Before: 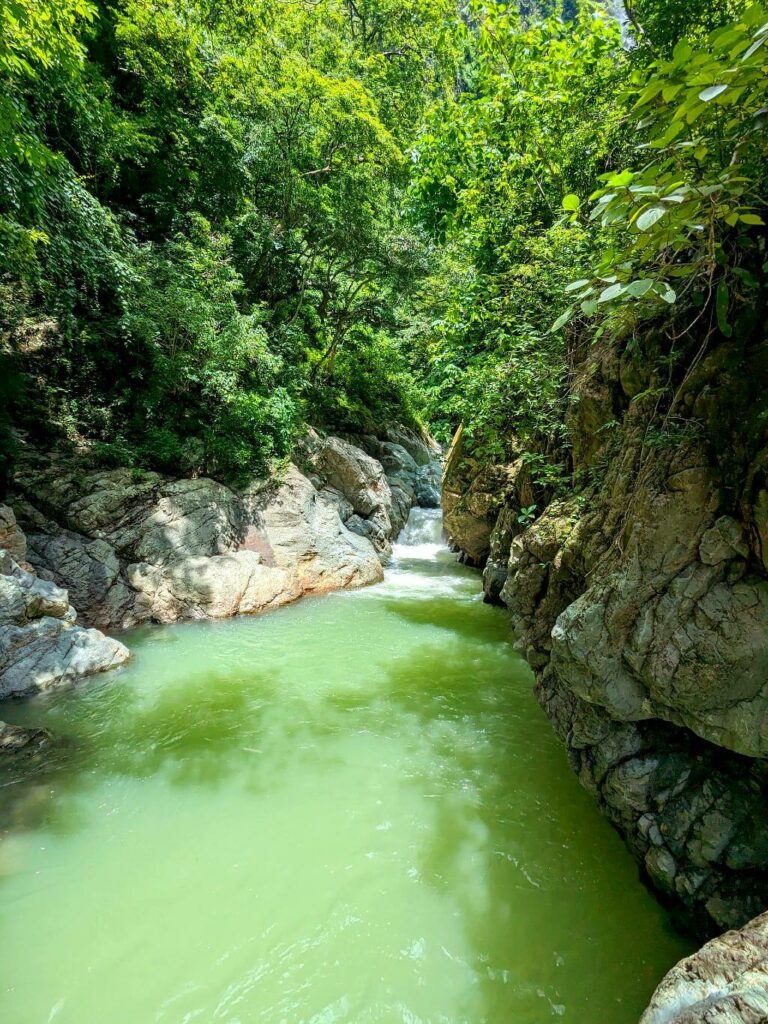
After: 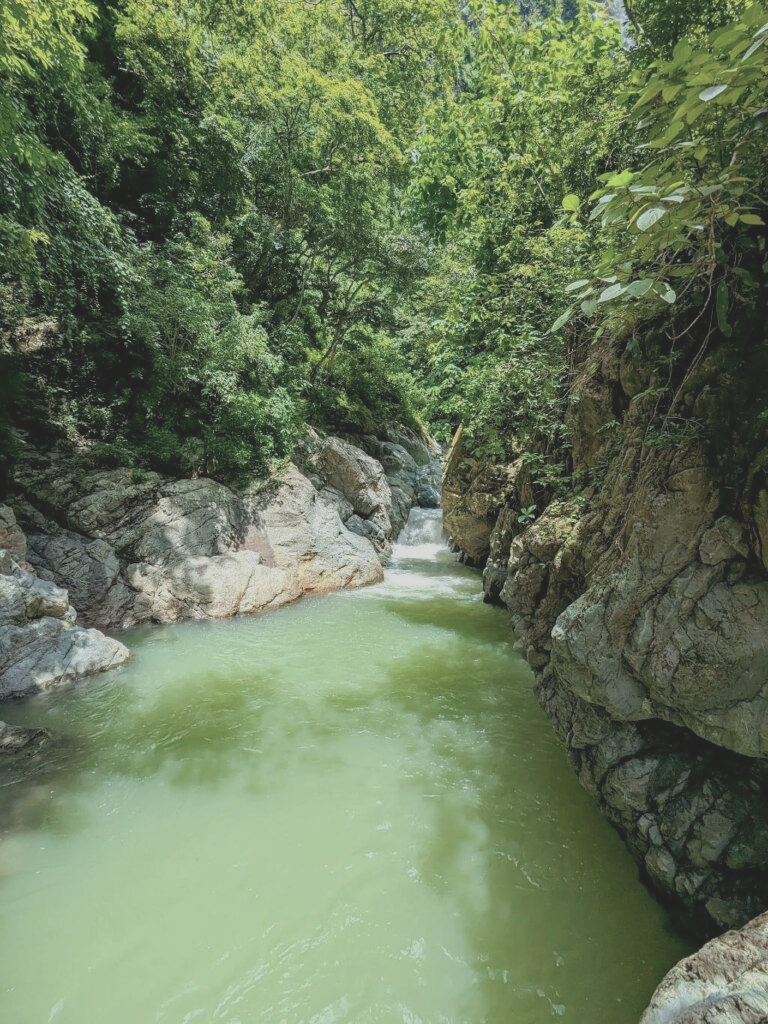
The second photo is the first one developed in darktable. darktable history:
contrast brightness saturation: contrast -0.255, saturation -0.437
